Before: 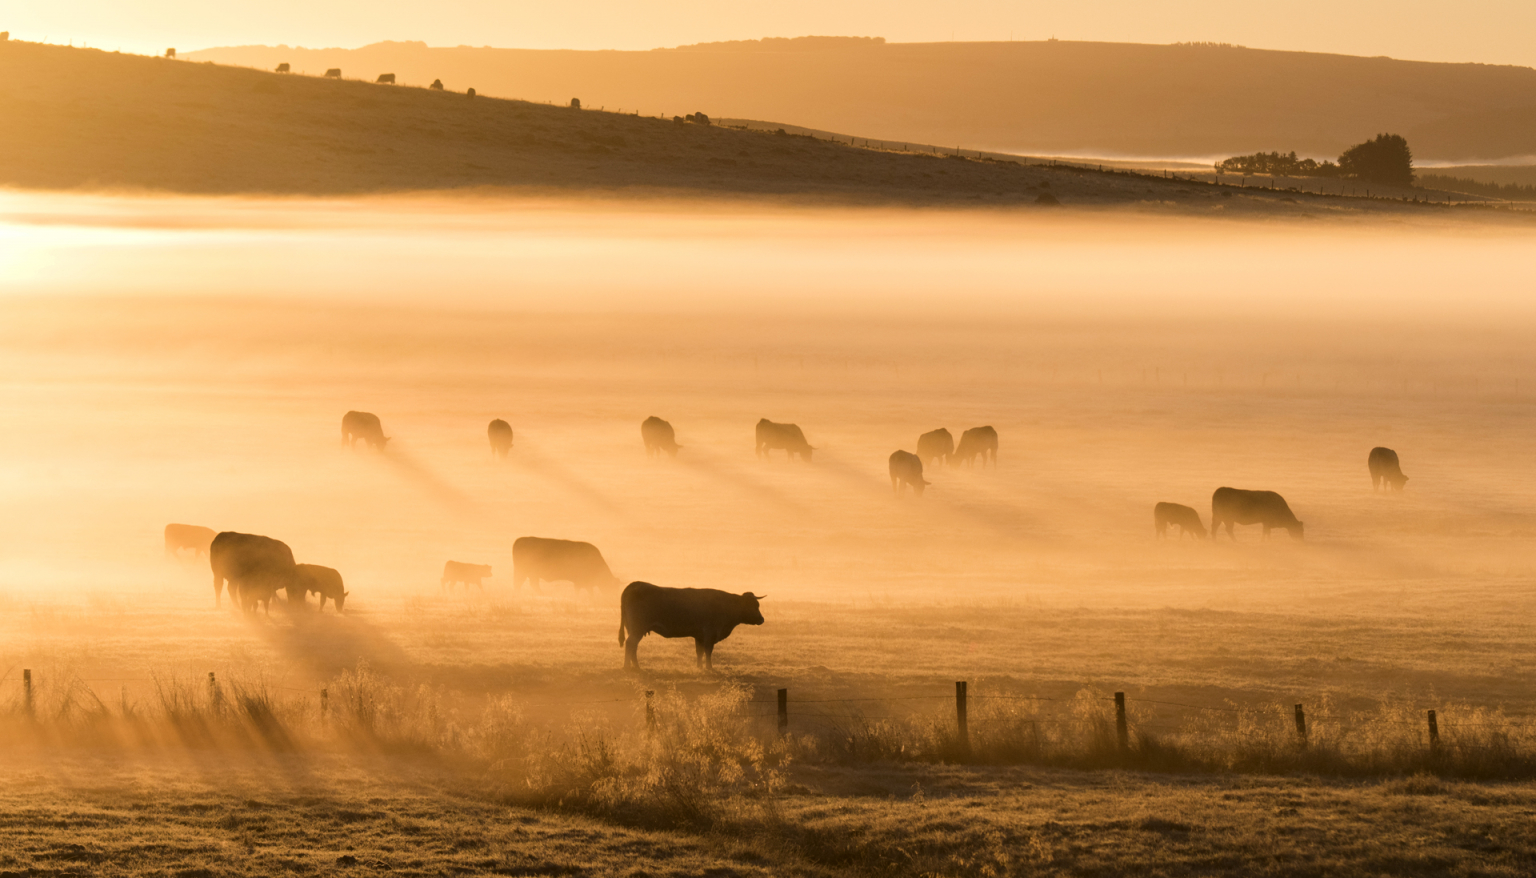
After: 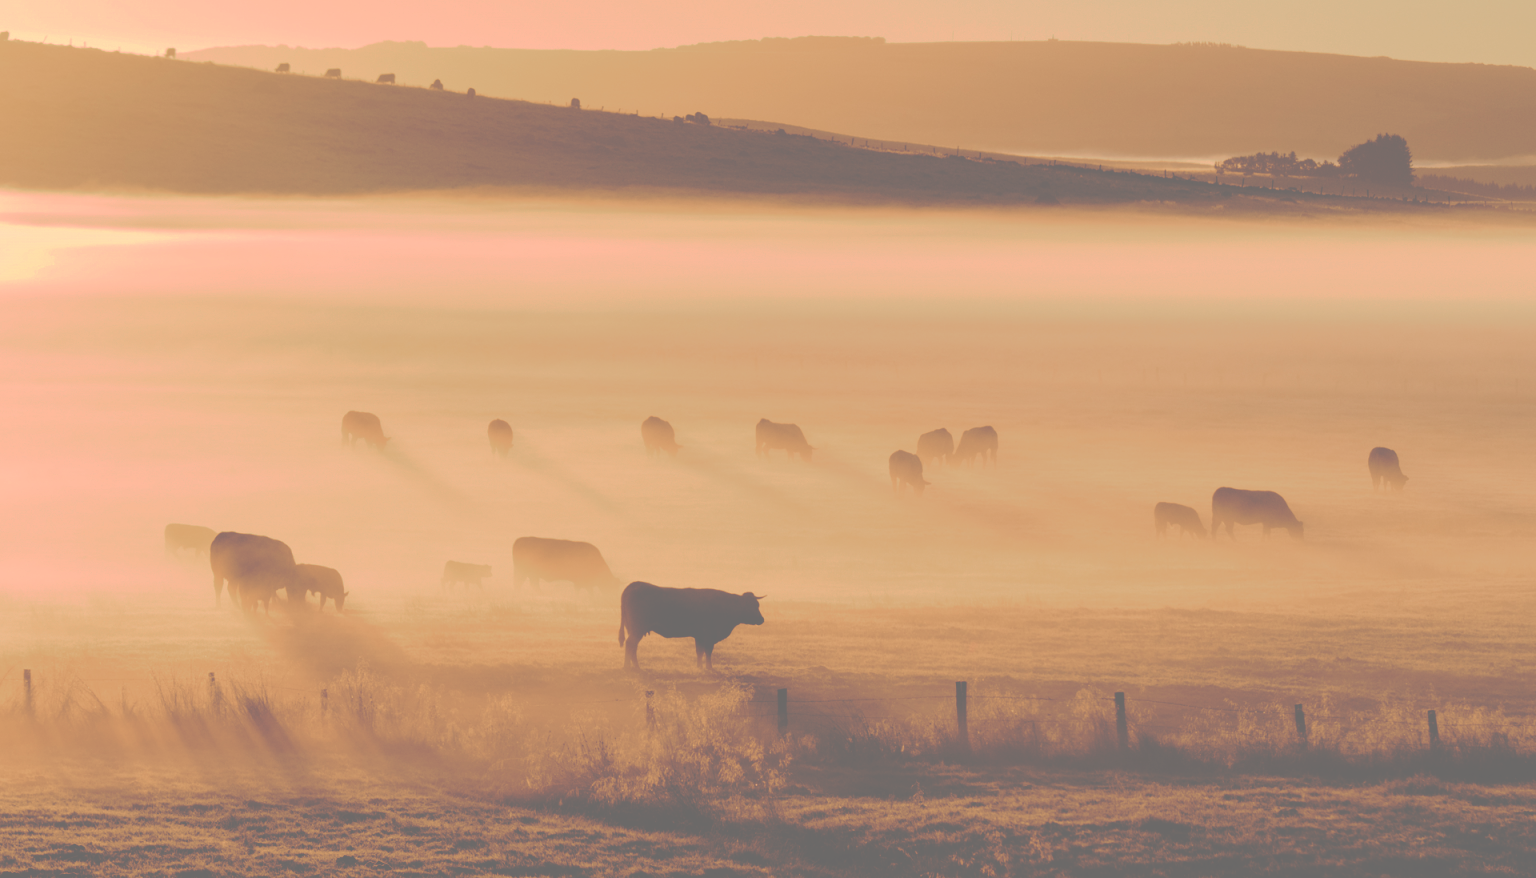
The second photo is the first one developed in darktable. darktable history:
exposure: black level correction -0.014, exposure -0.193 EV, compensate highlight preservation false
tone curve: curves: ch0 [(0, 0) (0.003, 0.439) (0.011, 0.439) (0.025, 0.439) (0.044, 0.439) (0.069, 0.439) (0.1, 0.439) (0.136, 0.44) (0.177, 0.444) (0.224, 0.45) (0.277, 0.462) (0.335, 0.487) (0.399, 0.528) (0.468, 0.577) (0.543, 0.621) (0.623, 0.669) (0.709, 0.715) (0.801, 0.764) (0.898, 0.804) (1, 1)], preserve colors none
white balance: red 1.138, green 0.996, blue 0.812
